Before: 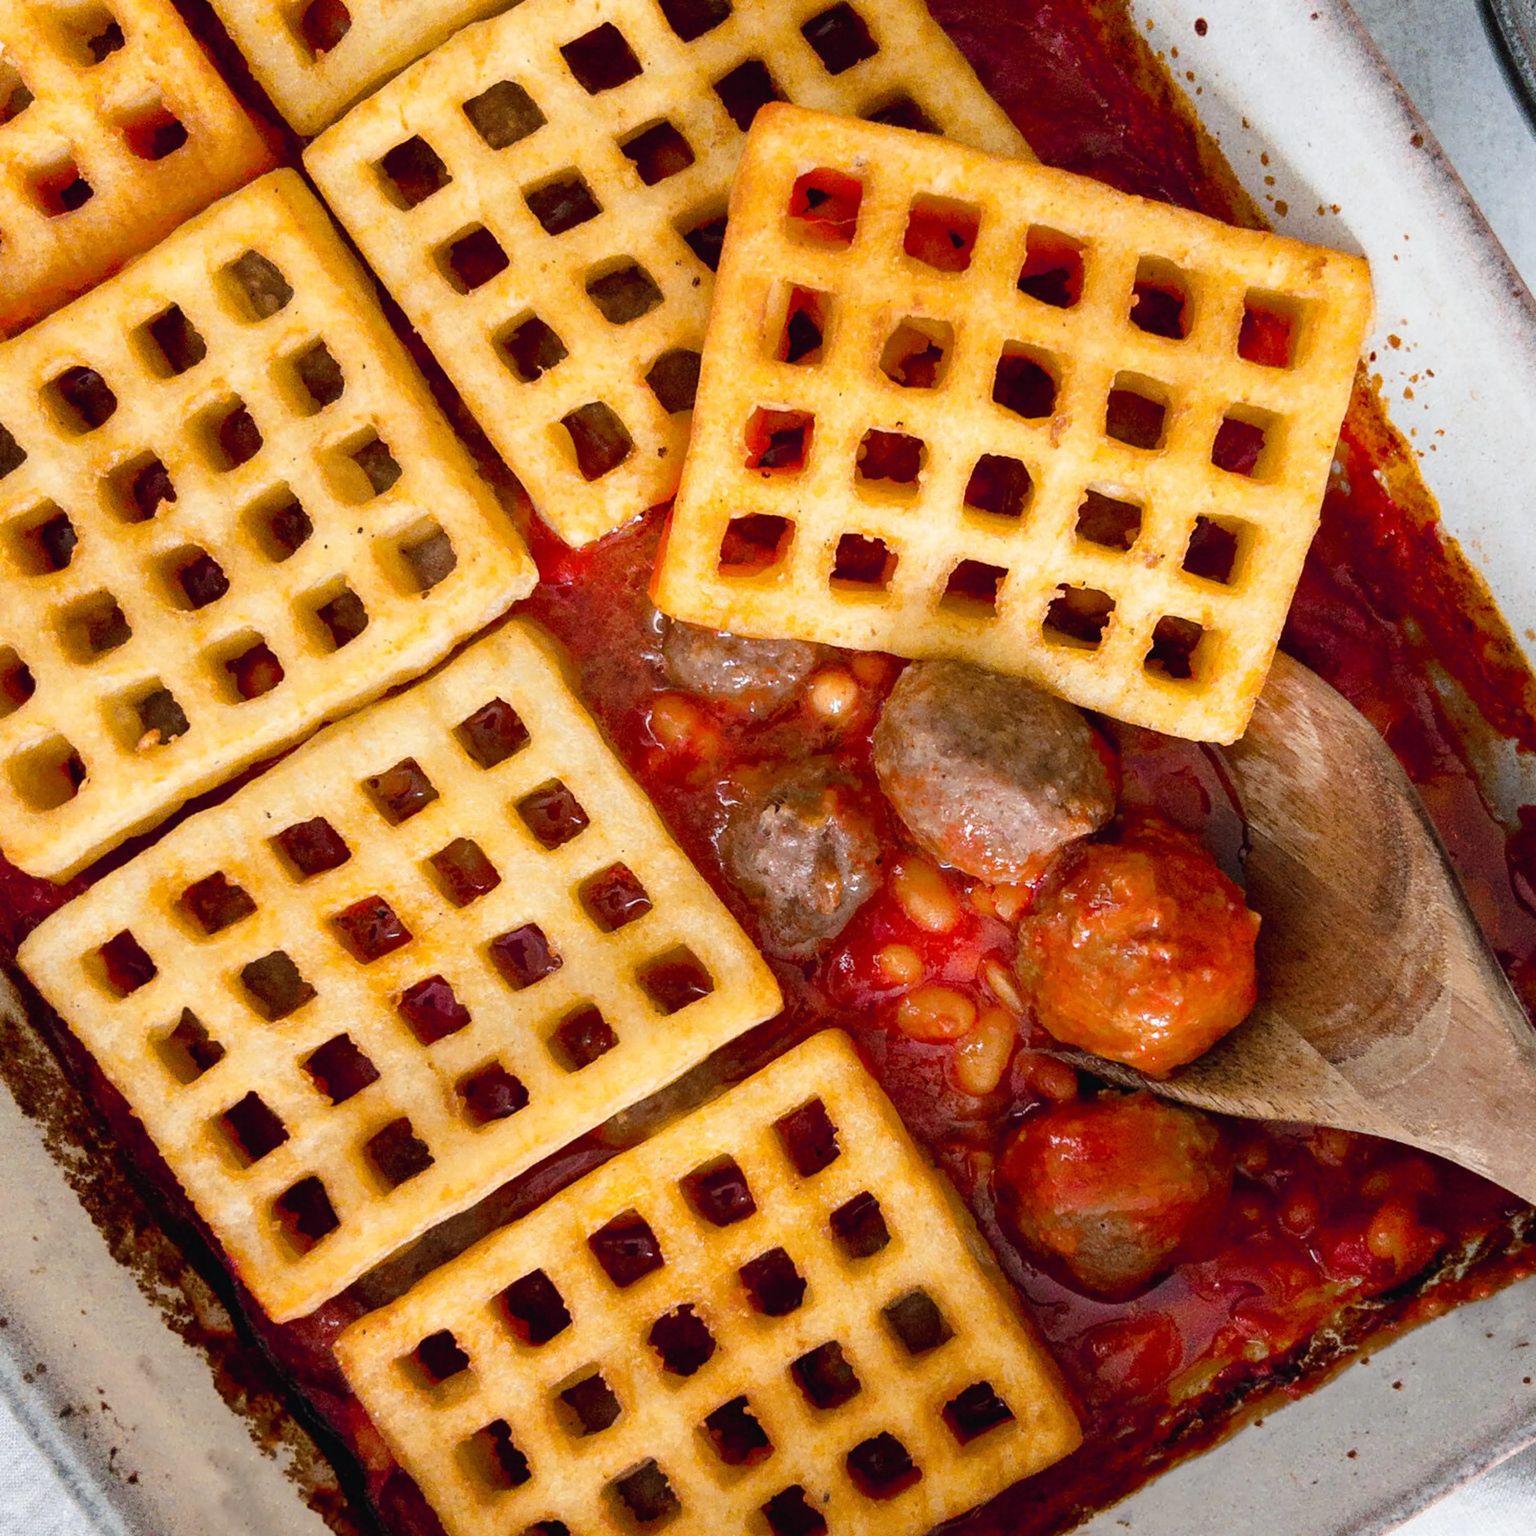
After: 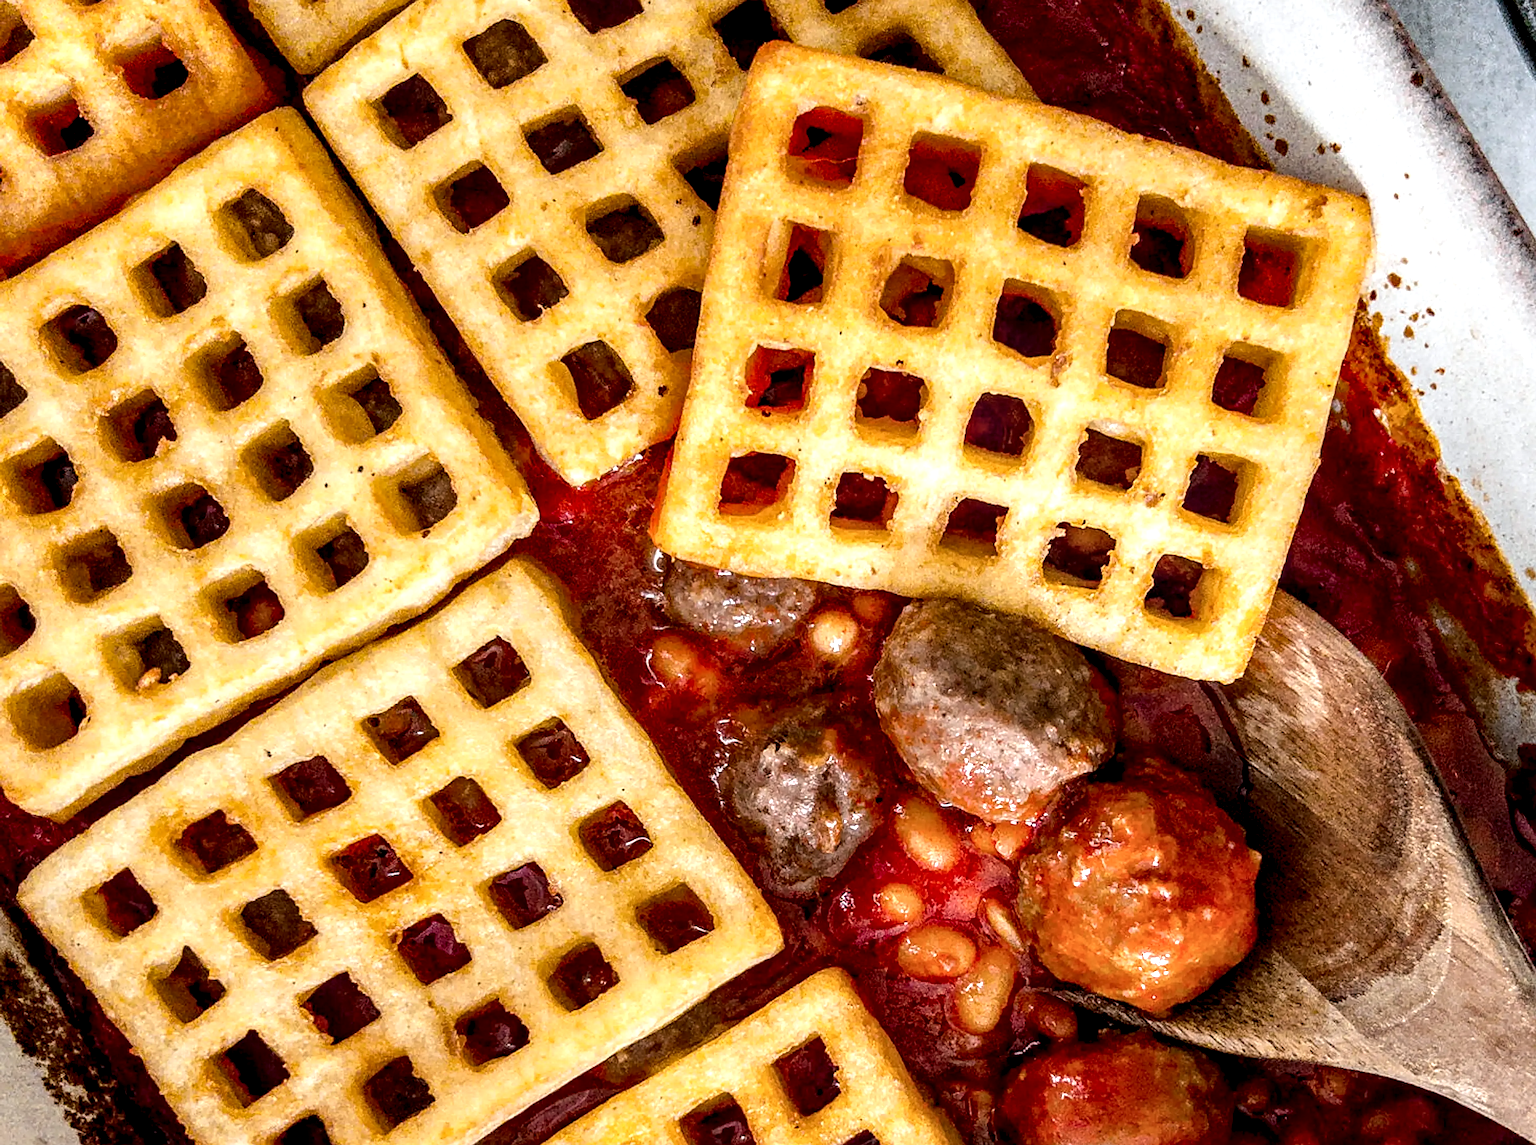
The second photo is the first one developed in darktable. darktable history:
local contrast: detail 203%
crop: top 4.013%, bottom 21.428%
sharpen: on, module defaults
